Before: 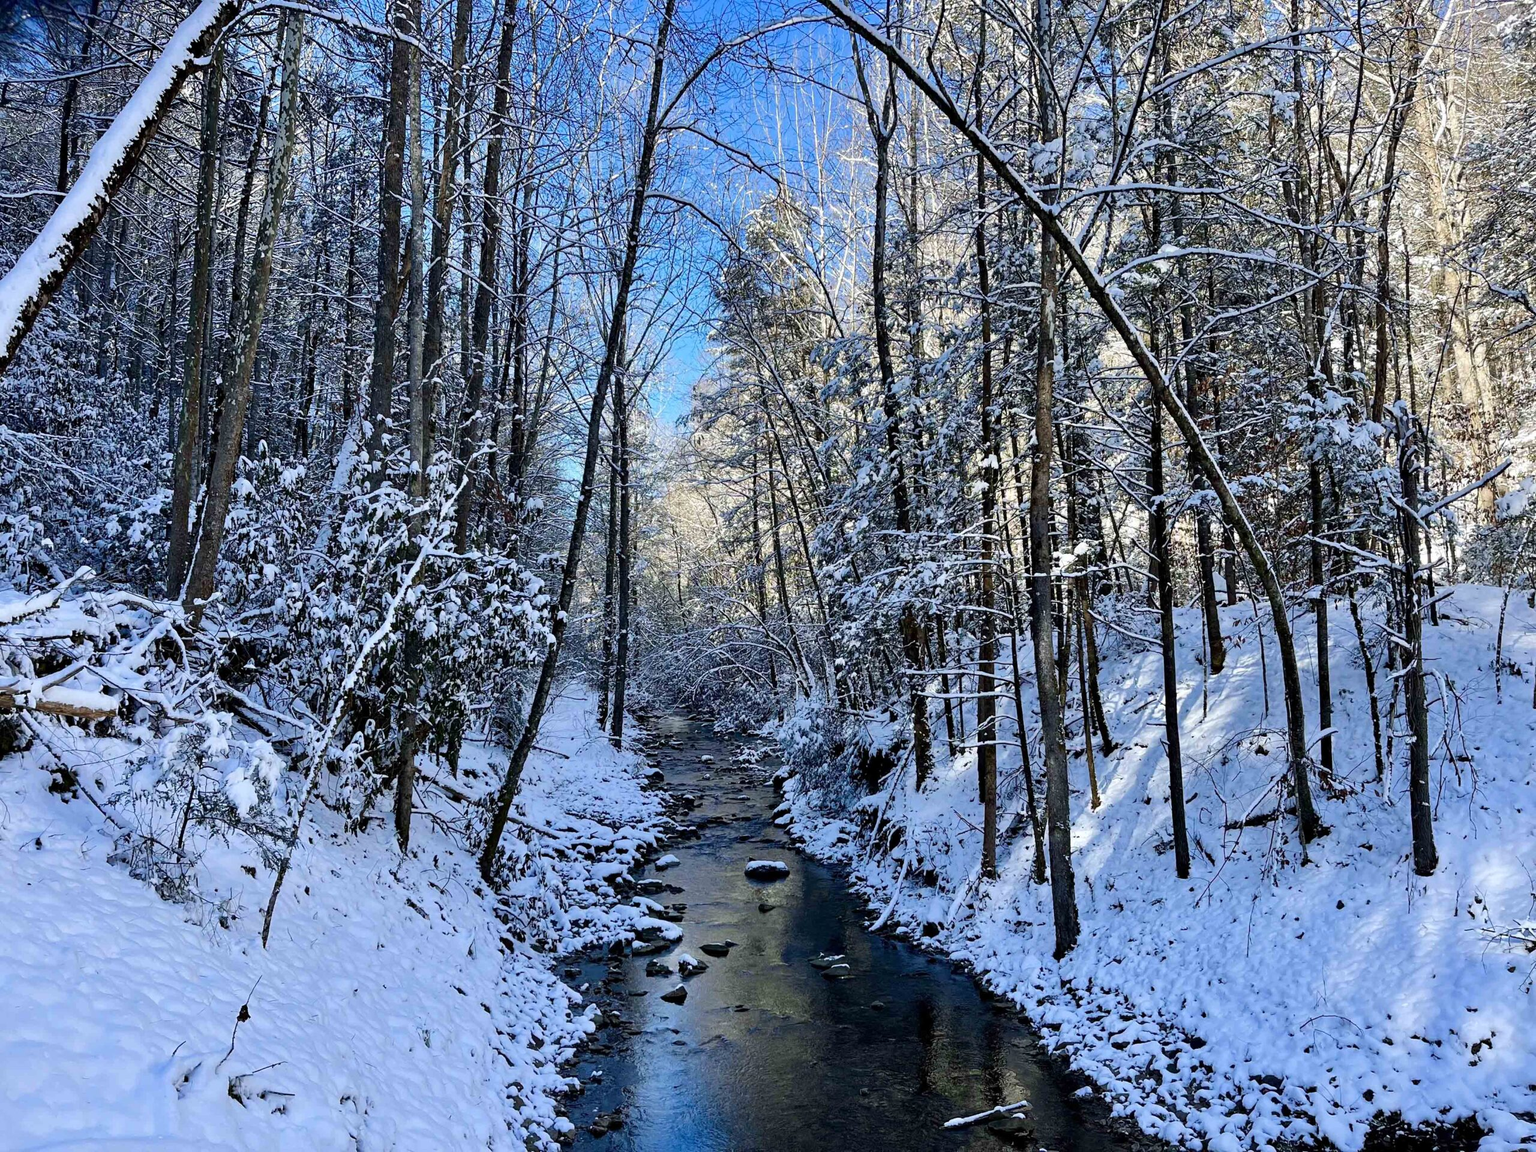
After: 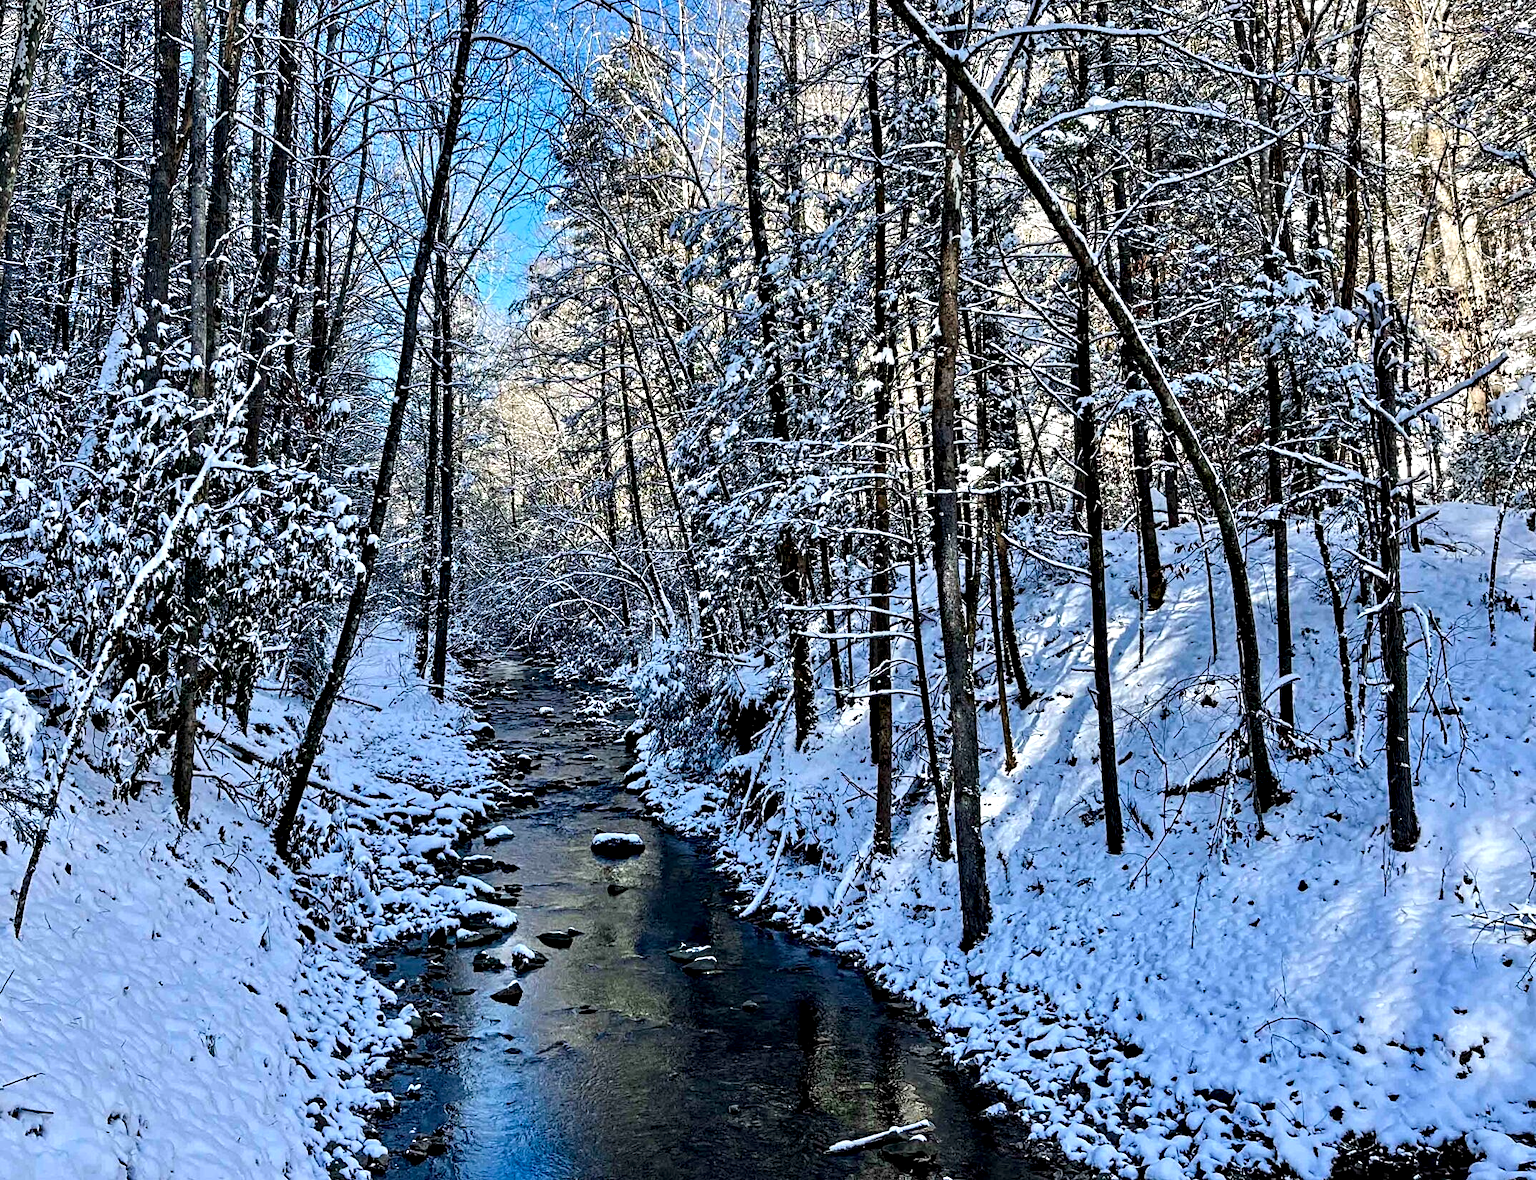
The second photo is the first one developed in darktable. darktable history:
contrast equalizer: octaves 7, y [[0.5, 0.542, 0.583, 0.625, 0.667, 0.708], [0.5 ×6], [0.5 ×6], [0 ×6], [0 ×6]]
crop: left 16.315%, top 14.246%
